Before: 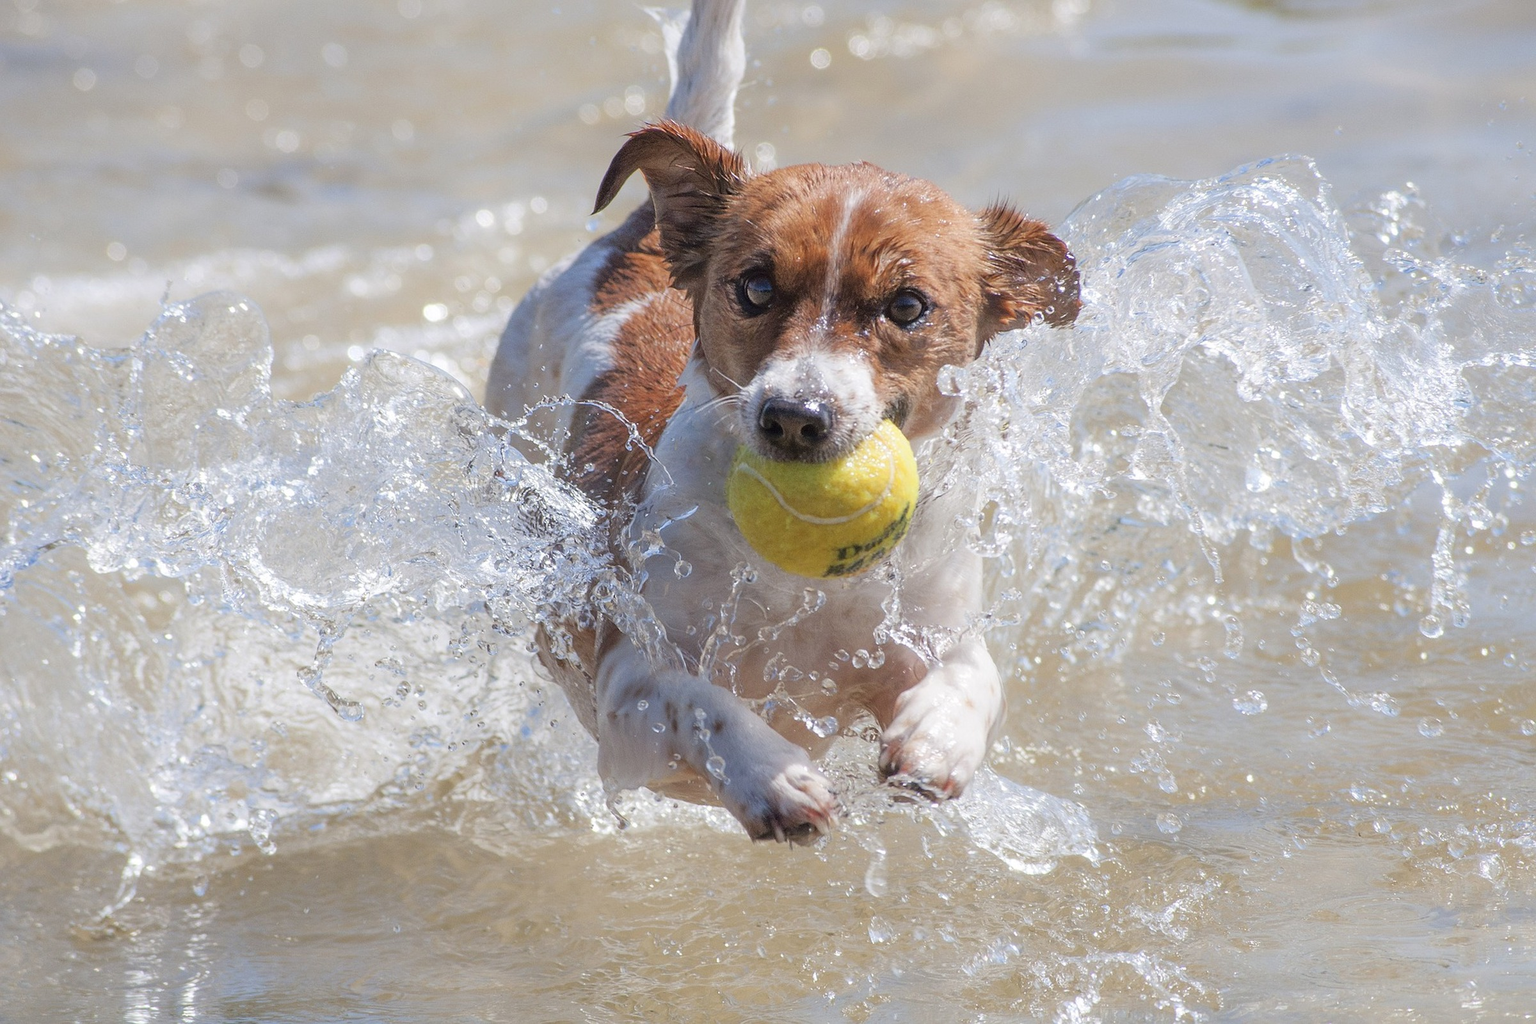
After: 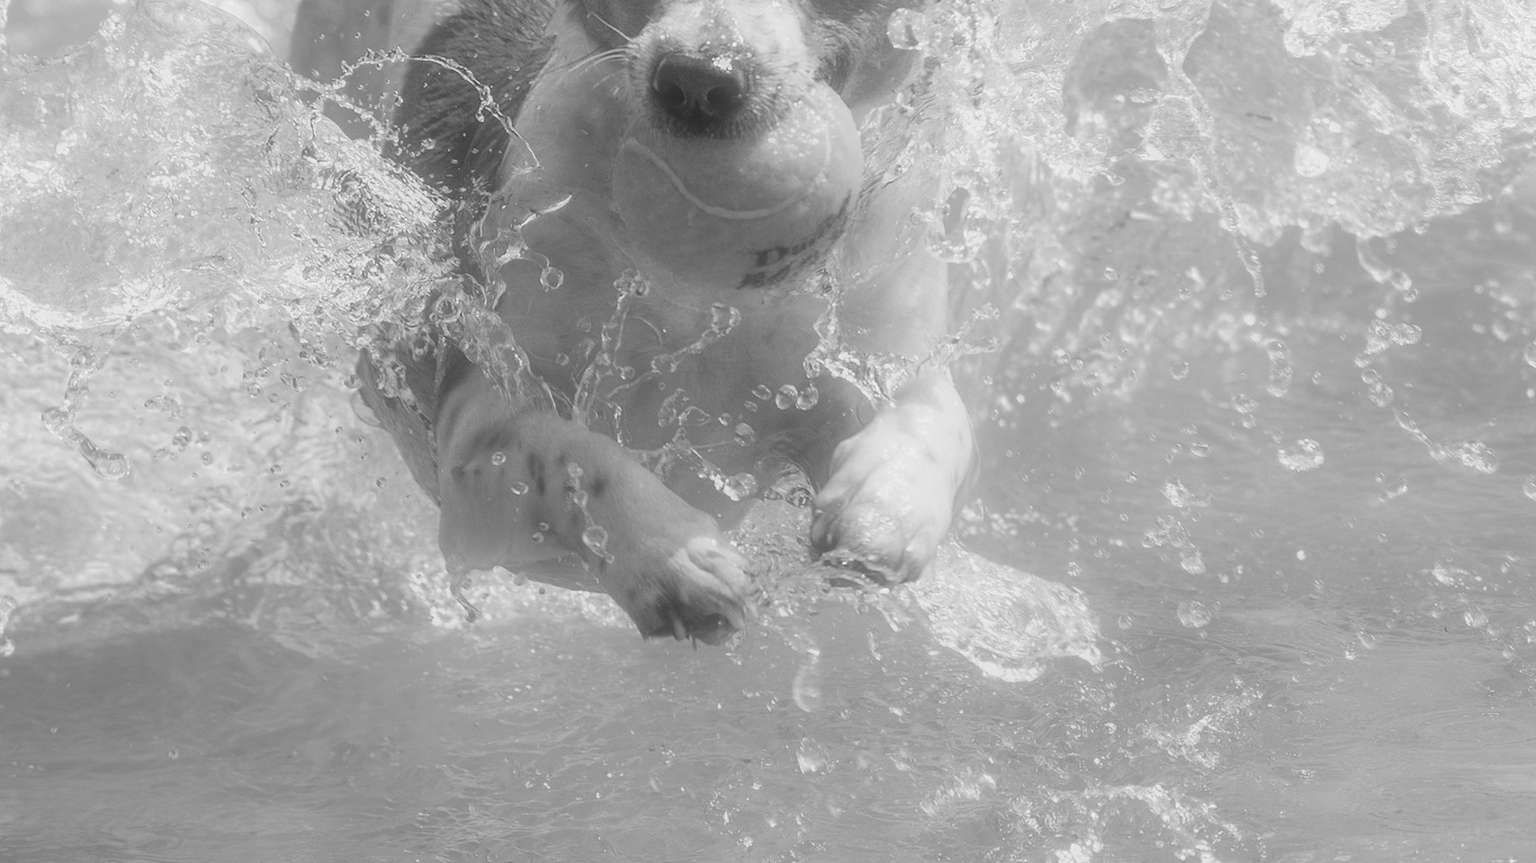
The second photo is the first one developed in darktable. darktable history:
color zones: curves: ch0 [(0, 0.613) (0.01, 0.613) (0.245, 0.448) (0.498, 0.529) (0.642, 0.665) (0.879, 0.777) (0.99, 0.613)]; ch1 [(0, 0.035) (0.121, 0.189) (0.259, 0.197) (0.415, 0.061) (0.589, 0.022) (0.732, 0.022) (0.857, 0.026) (0.991, 0.053)]
monochrome: a -74.22, b 78.2
crop and rotate: left 17.299%, top 35.115%, right 7.015%, bottom 1.024%
soften: size 60.24%, saturation 65.46%, brightness 0.506 EV, mix 25.7%
tone curve: curves: ch0 [(0, 0) (0.059, 0.027) (0.162, 0.125) (0.304, 0.279) (0.547, 0.532) (0.828, 0.815) (1, 0.983)]; ch1 [(0, 0) (0.23, 0.166) (0.34, 0.308) (0.371, 0.337) (0.429, 0.411) (0.477, 0.462) (0.499, 0.498) (0.529, 0.537) (0.559, 0.582) (0.743, 0.798) (1, 1)]; ch2 [(0, 0) (0.431, 0.414) (0.498, 0.503) (0.524, 0.528) (0.568, 0.546) (0.6, 0.597) (0.634, 0.645) (0.728, 0.742) (1, 1)], color space Lab, independent channels, preserve colors none
